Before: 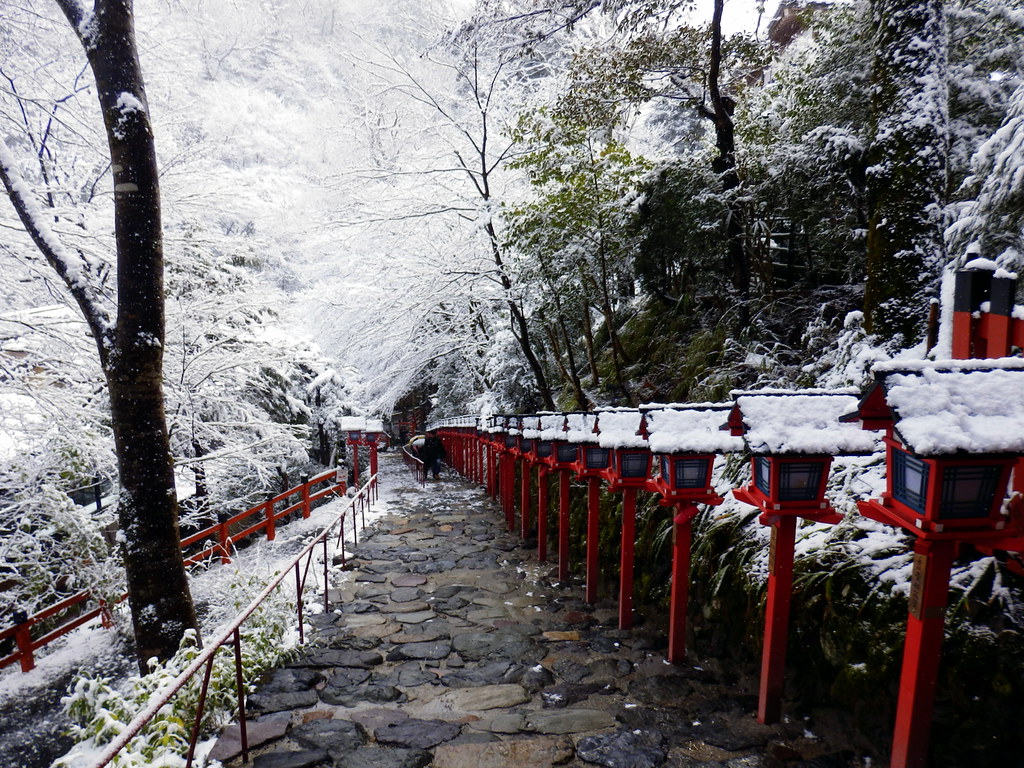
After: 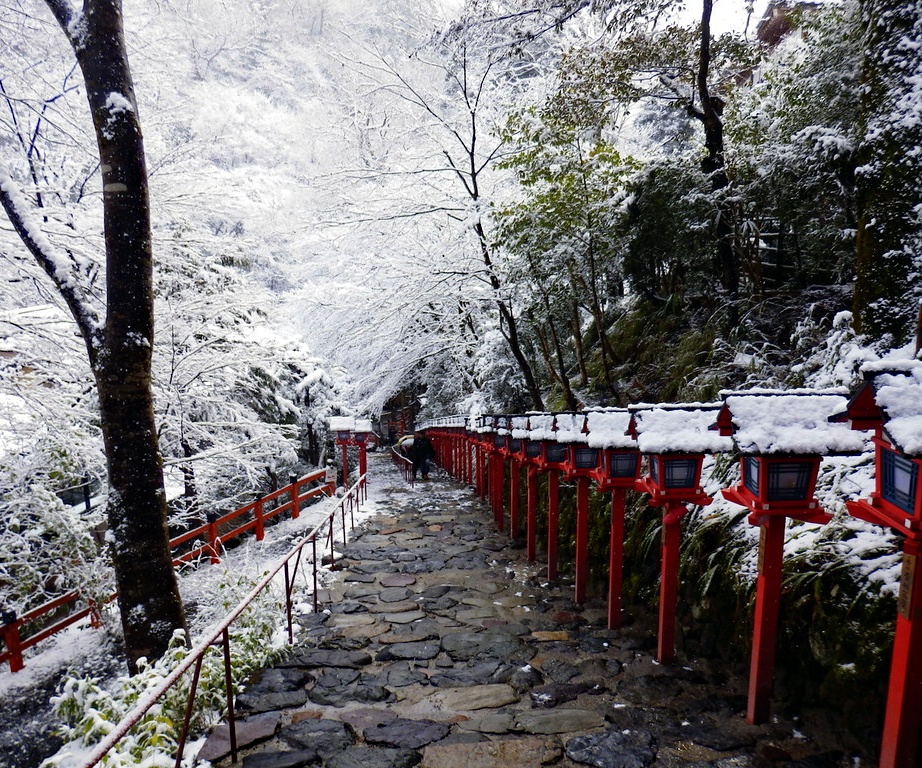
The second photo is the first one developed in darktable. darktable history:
crop and rotate: left 1.088%, right 8.807%
haze removal: strength 0.29, distance 0.25, compatibility mode true, adaptive false
